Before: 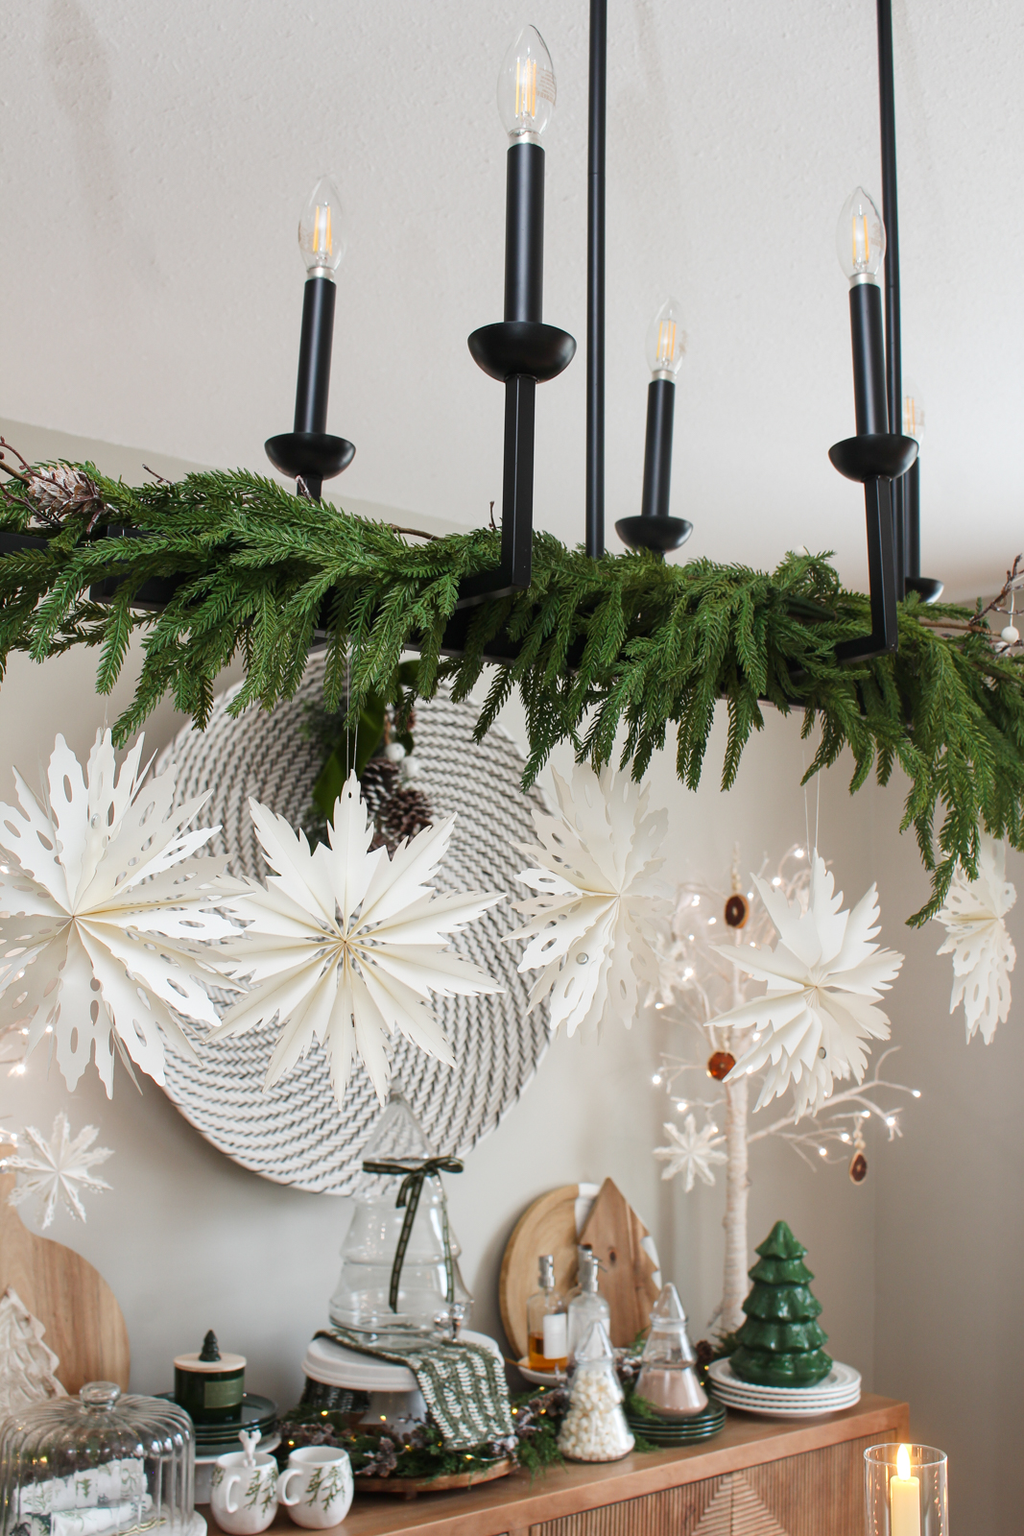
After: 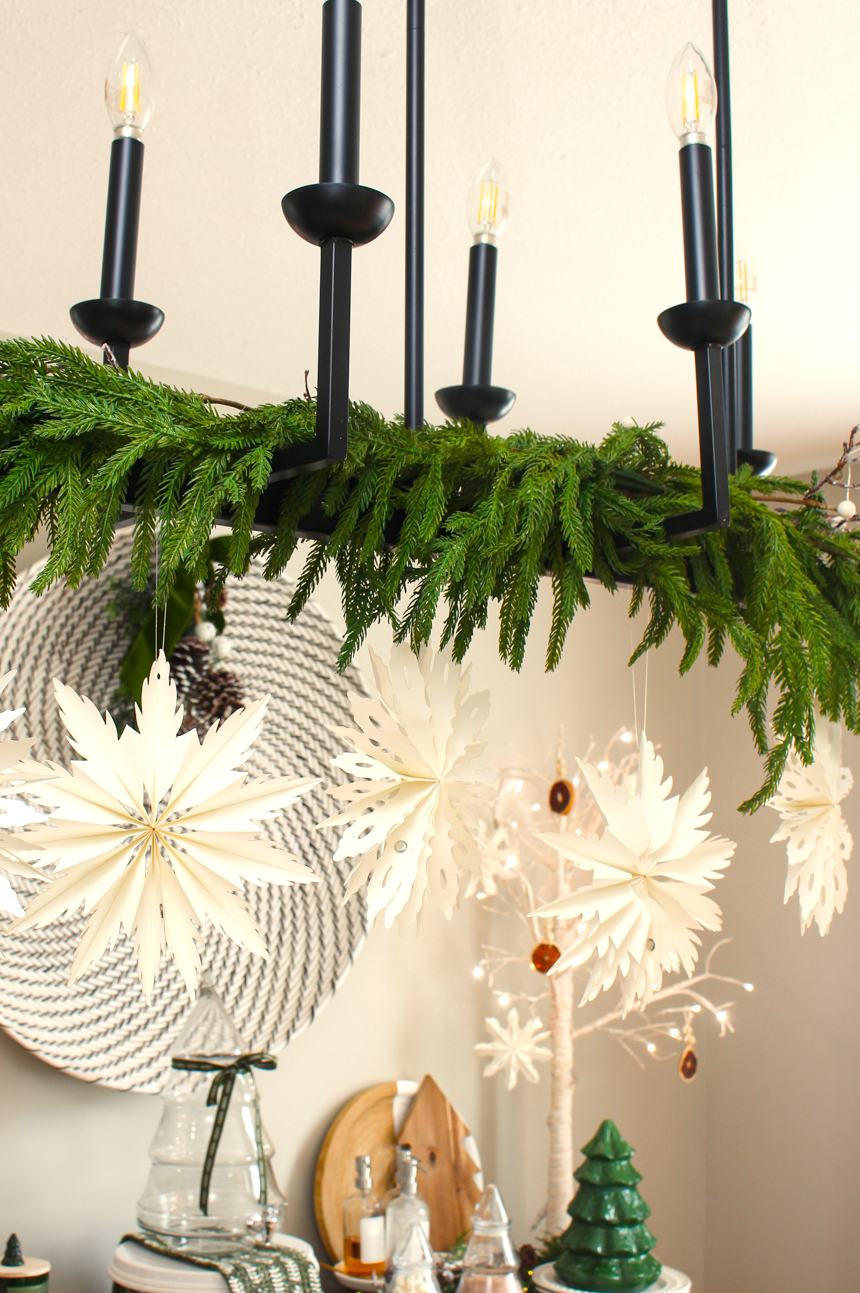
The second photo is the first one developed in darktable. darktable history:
color balance rgb: highlights gain › chroma 3.015%, highlights gain › hue 77.46°, perceptual saturation grading › global saturation 31.022%, perceptual brilliance grading › global brilliance 10.433%, perceptual brilliance grading › shadows 14.951%
crop: left 19.333%, top 9.501%, right 0%, bottom 9.65%
